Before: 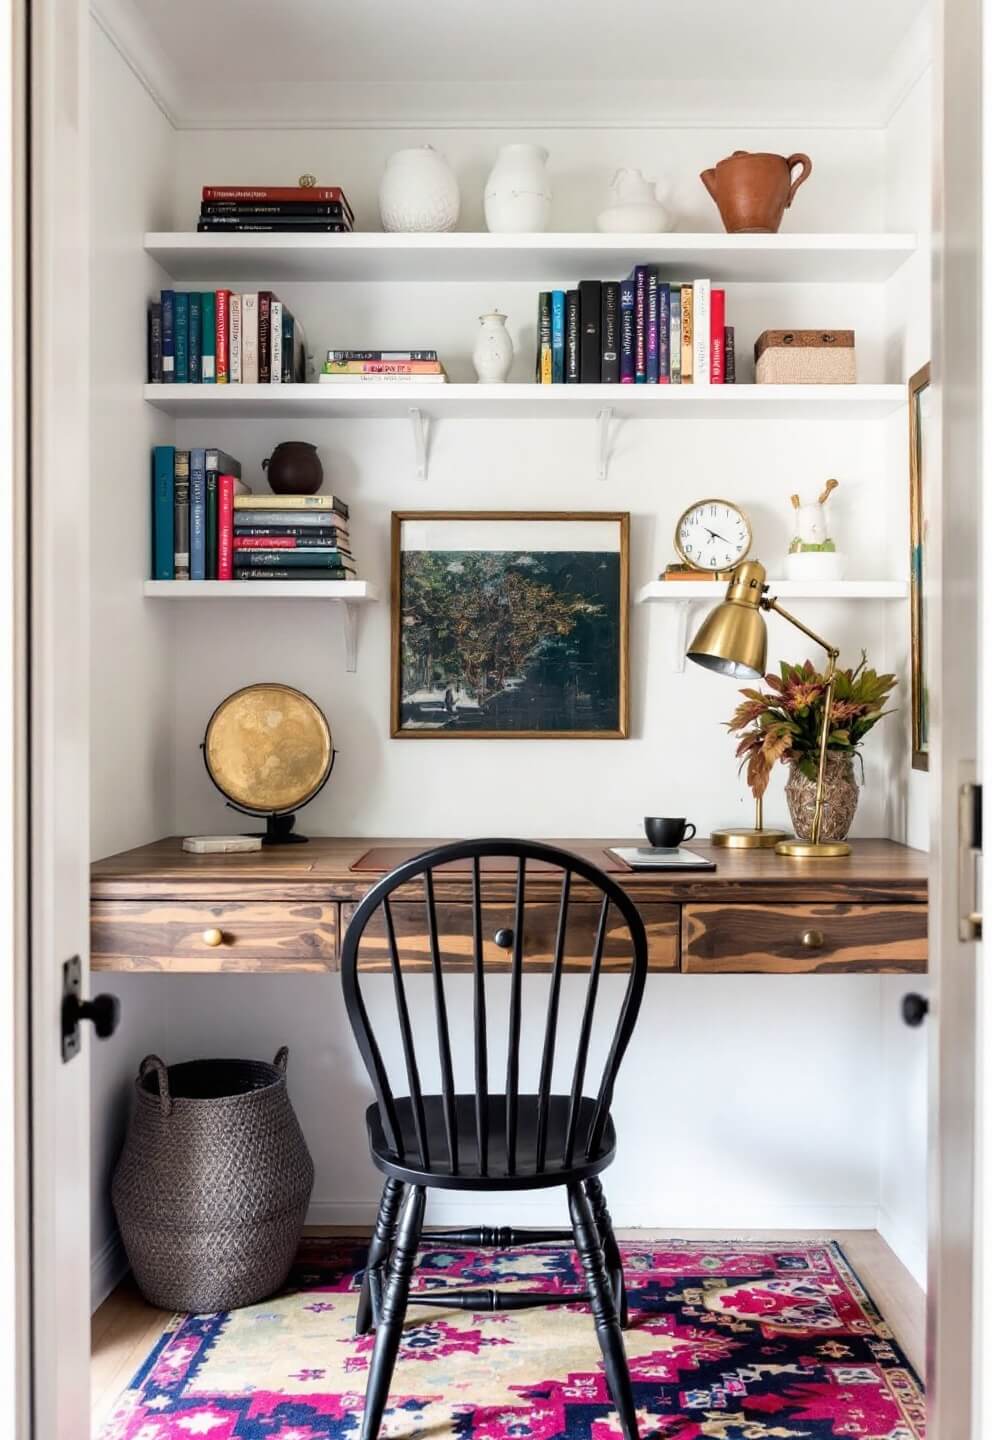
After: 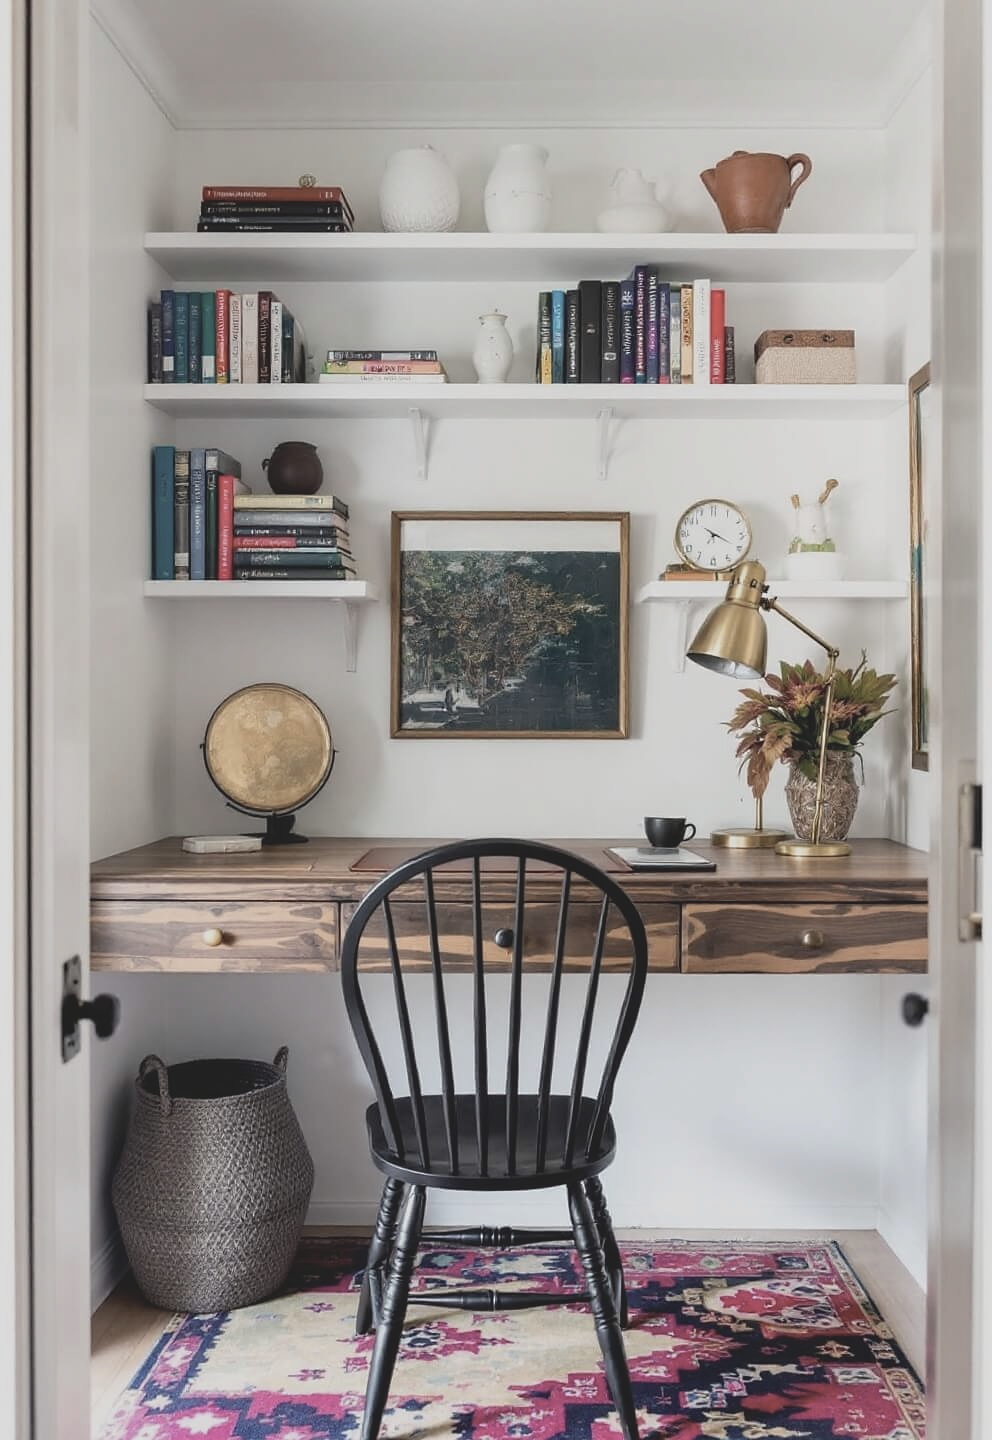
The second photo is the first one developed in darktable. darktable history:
sharpen: radius 1.047, threshold 1.076
contrast brightness saturation: contrast -0.244, saturation -0.441
